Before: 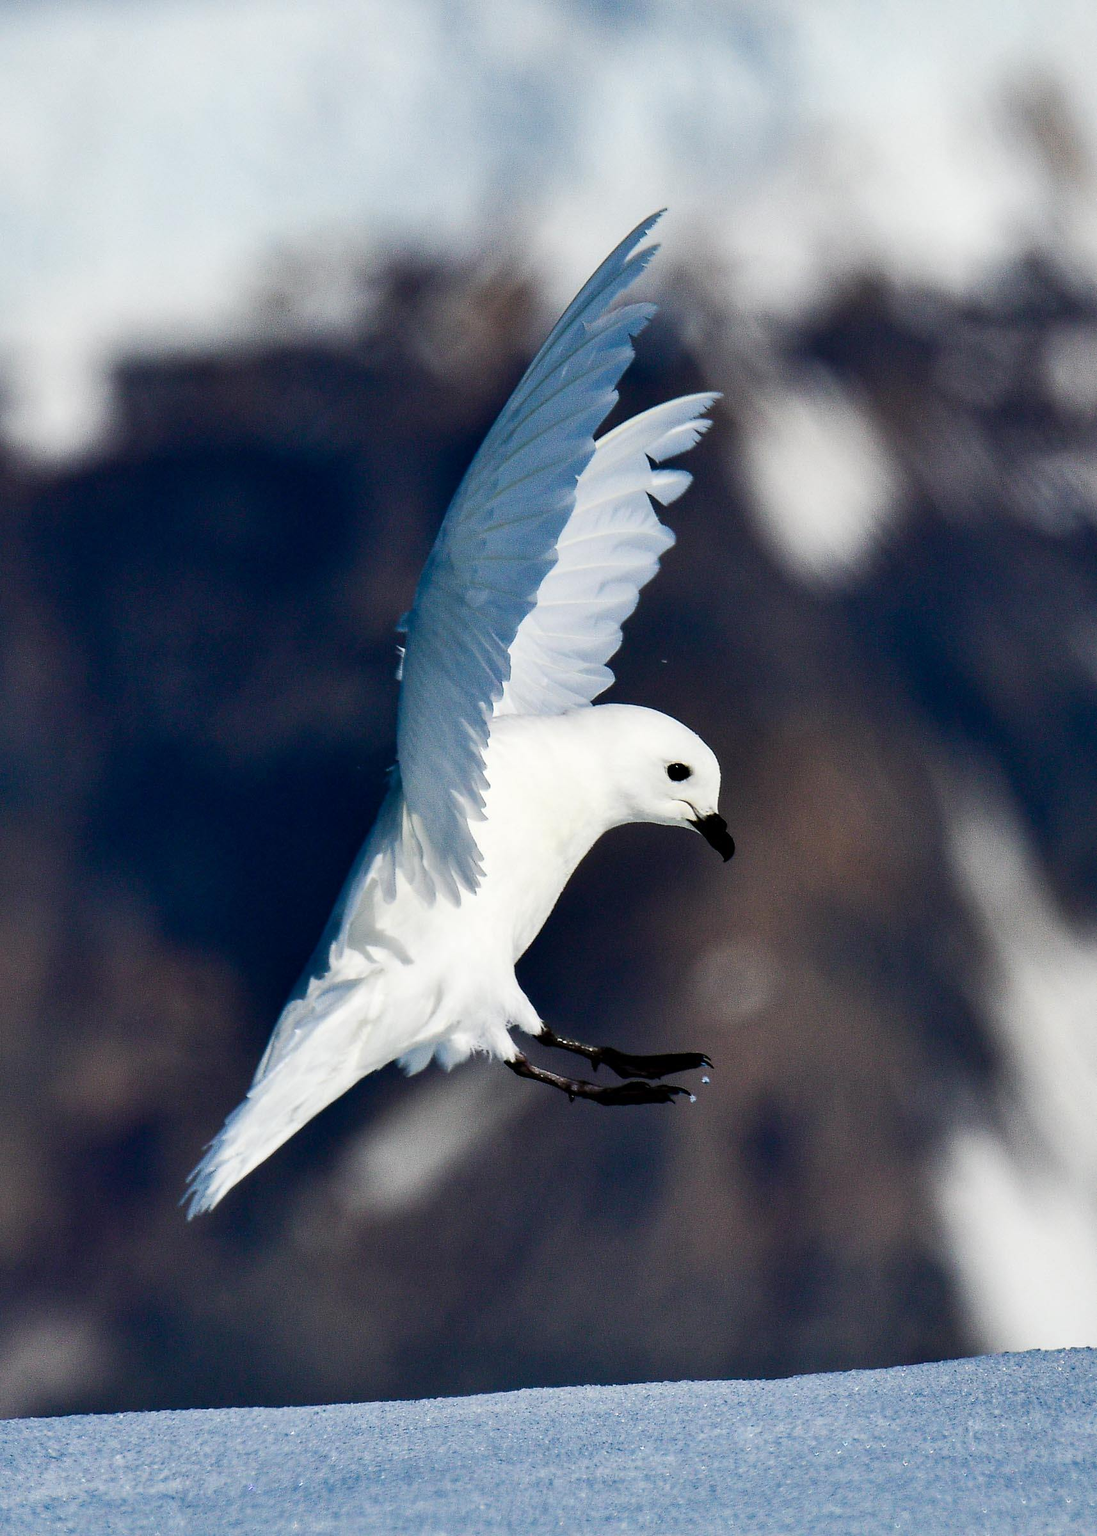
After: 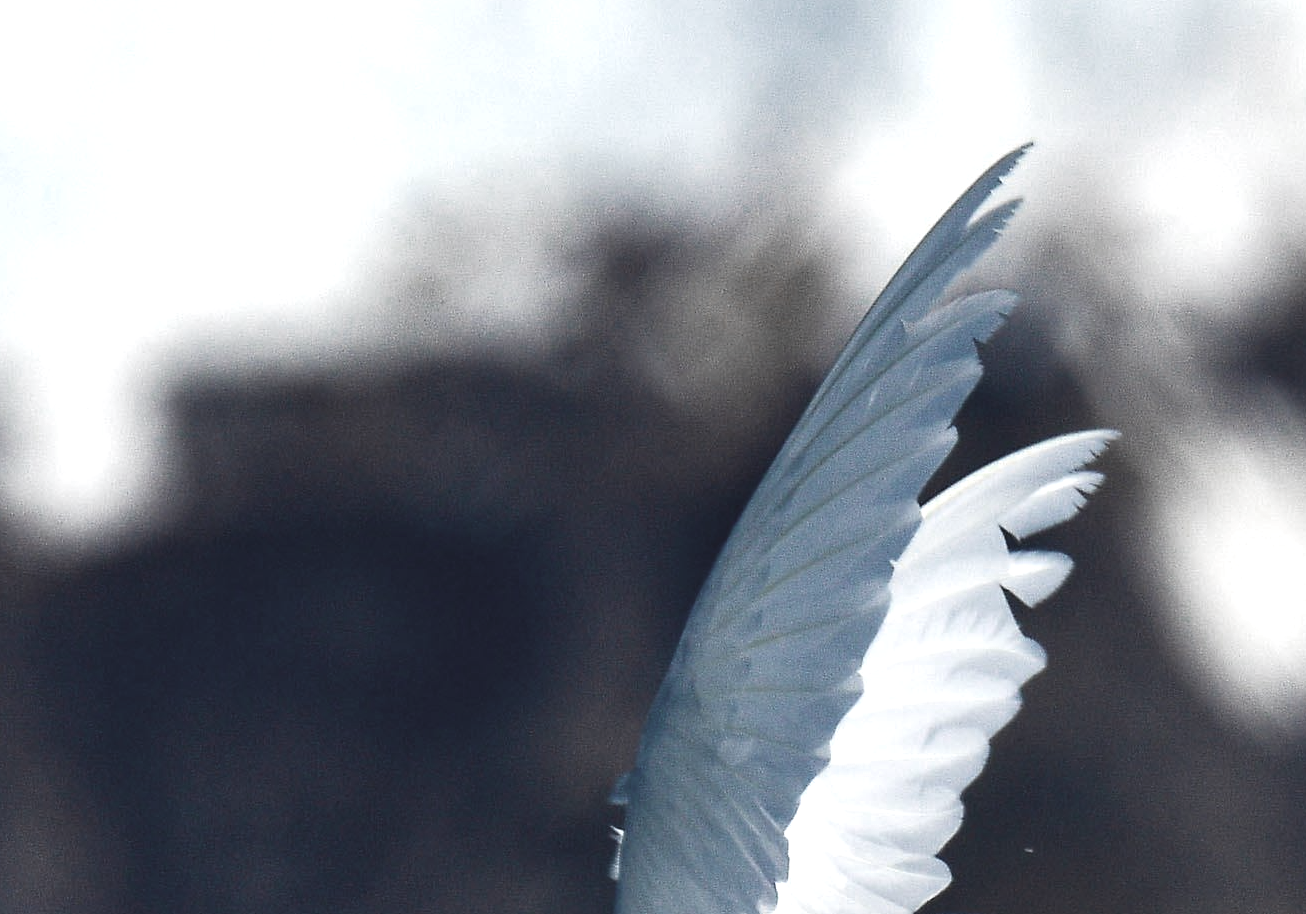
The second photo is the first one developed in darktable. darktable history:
exposure: black level correction -0.005, exposure 0.622 EV, compensate highlight preservation false
crop: left 0.579%, top 7.627%, right 23.167%, bottom 54.275%
color zones: curves: ch0 [(0, 0.487) (0.241, 0.395) (0.434, 0.373) (0.658, 0.412) (0.838, 0.487)]; ch1 [(0, 0) (0.053, 0.053) (0.211, 0.202) (0.579, 0.259) (0.781, 0.241)]
